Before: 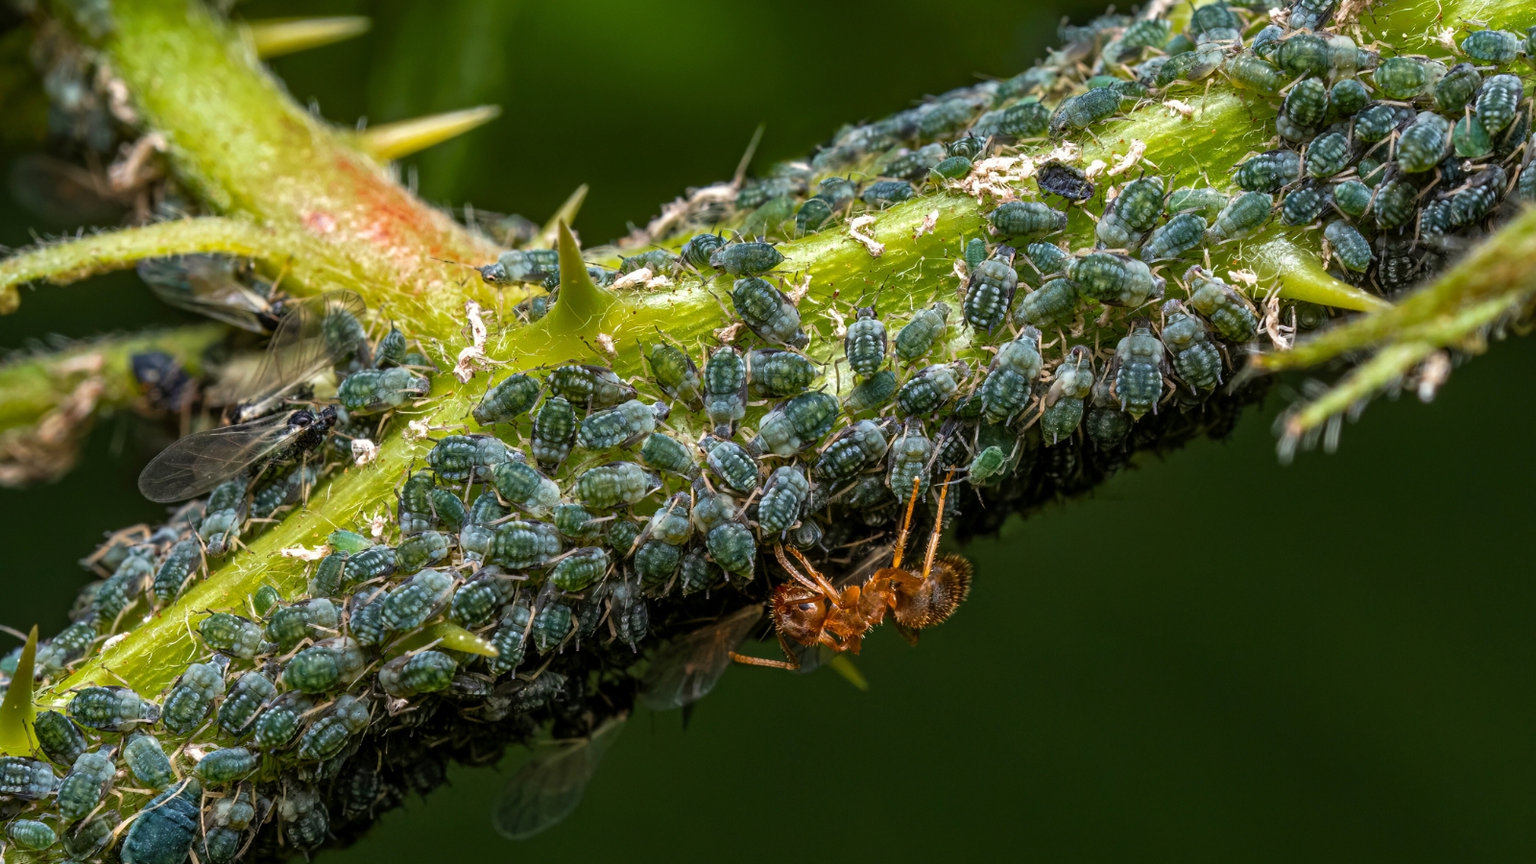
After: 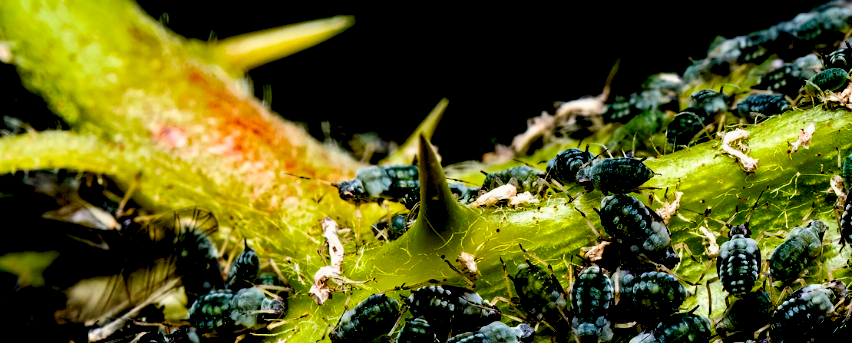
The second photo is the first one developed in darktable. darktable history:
crop: left 10.231%, top 10.626%, right 36.479%, bottom 51.254%
contrast brightness saturation: contrast 0.202, brightness 0.169, saturation 0.215
exposure: black level correction 0.099, exposure -0.092 EV, compensate highlight preservation false
levels: levels [0.116, 0.574, 1]
